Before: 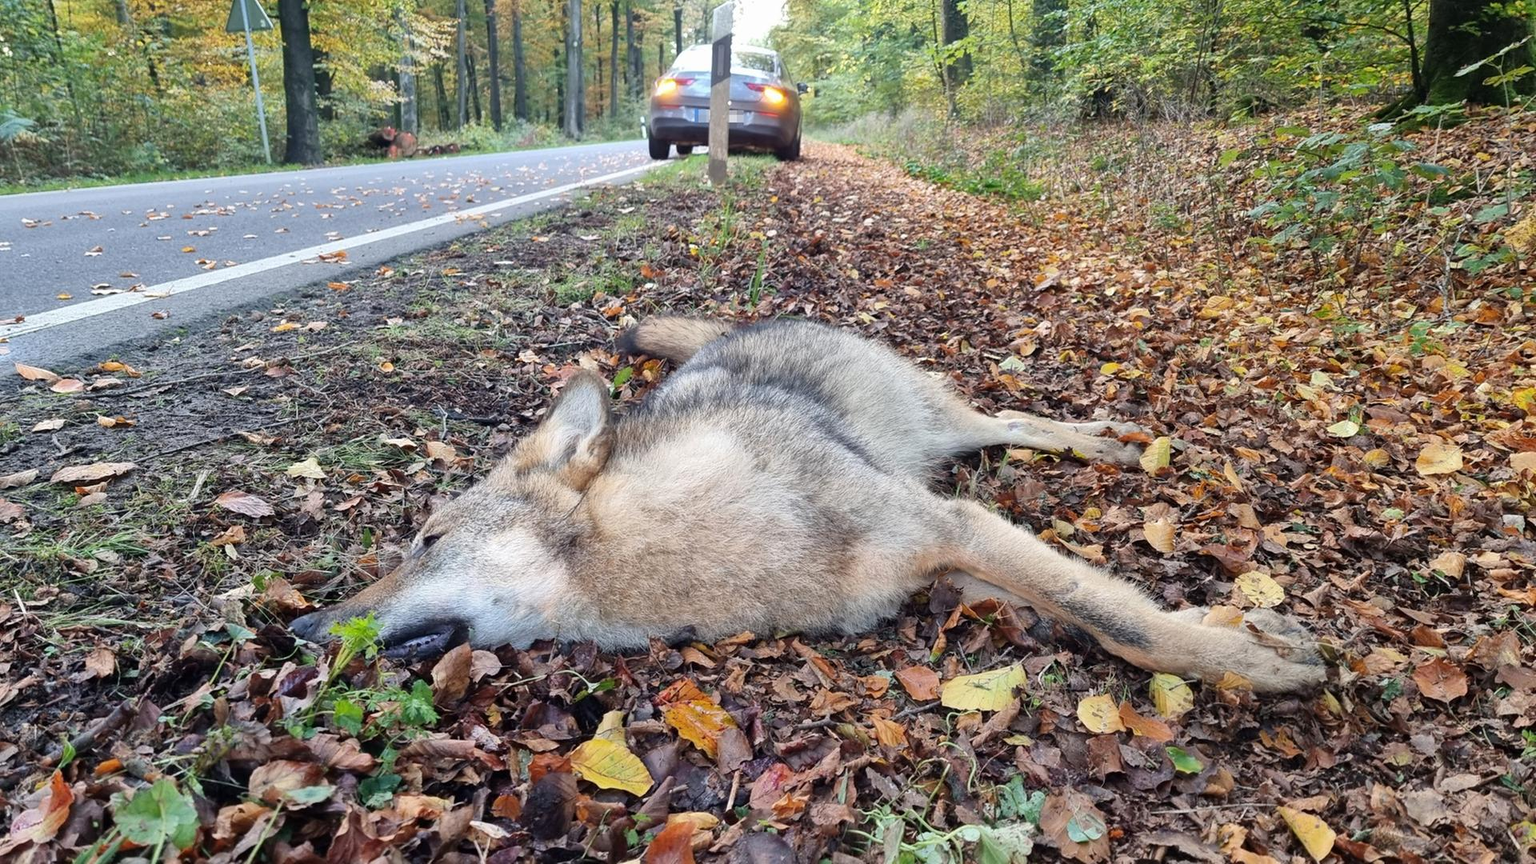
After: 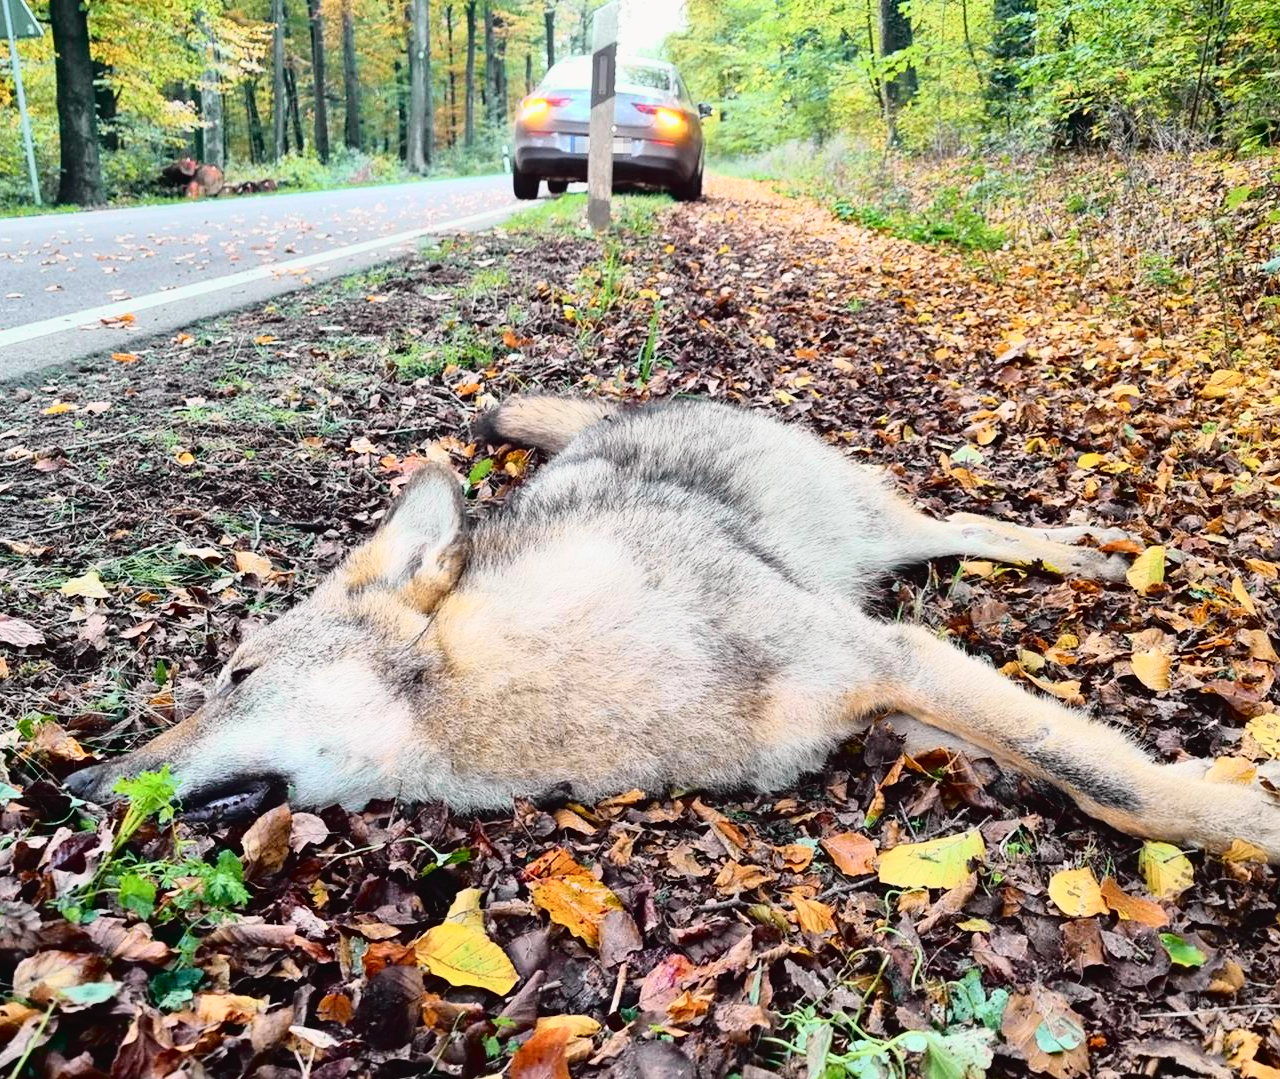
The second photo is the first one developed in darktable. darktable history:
tone curve: curves: ch0 [(0, 0.022) (0.177, 0.086) (0.392, 0.438) (0.704, 0.844) (0.858, 0.938) (1, 0.981)]; ch1 [(0, 0) (0.402, 0.36) (0.476, 0.456) (0.498, 0.497) (0.518, 0.521) (0.58, 0.598) (0.619, 0.65) (0.692, 0.737) (1, 1)]; ch2 [(0, 0) (0.415, 0.438) (0.483, 0.499) (0.503, 0.503) (0.526, 0.532) (0.563, 0.604) (0.626, 0.697) (0.699, 0.753) (0.997, 0.858)], color space Lab, independent channels
crop and rotate: left 15.546%, right 17.787%
